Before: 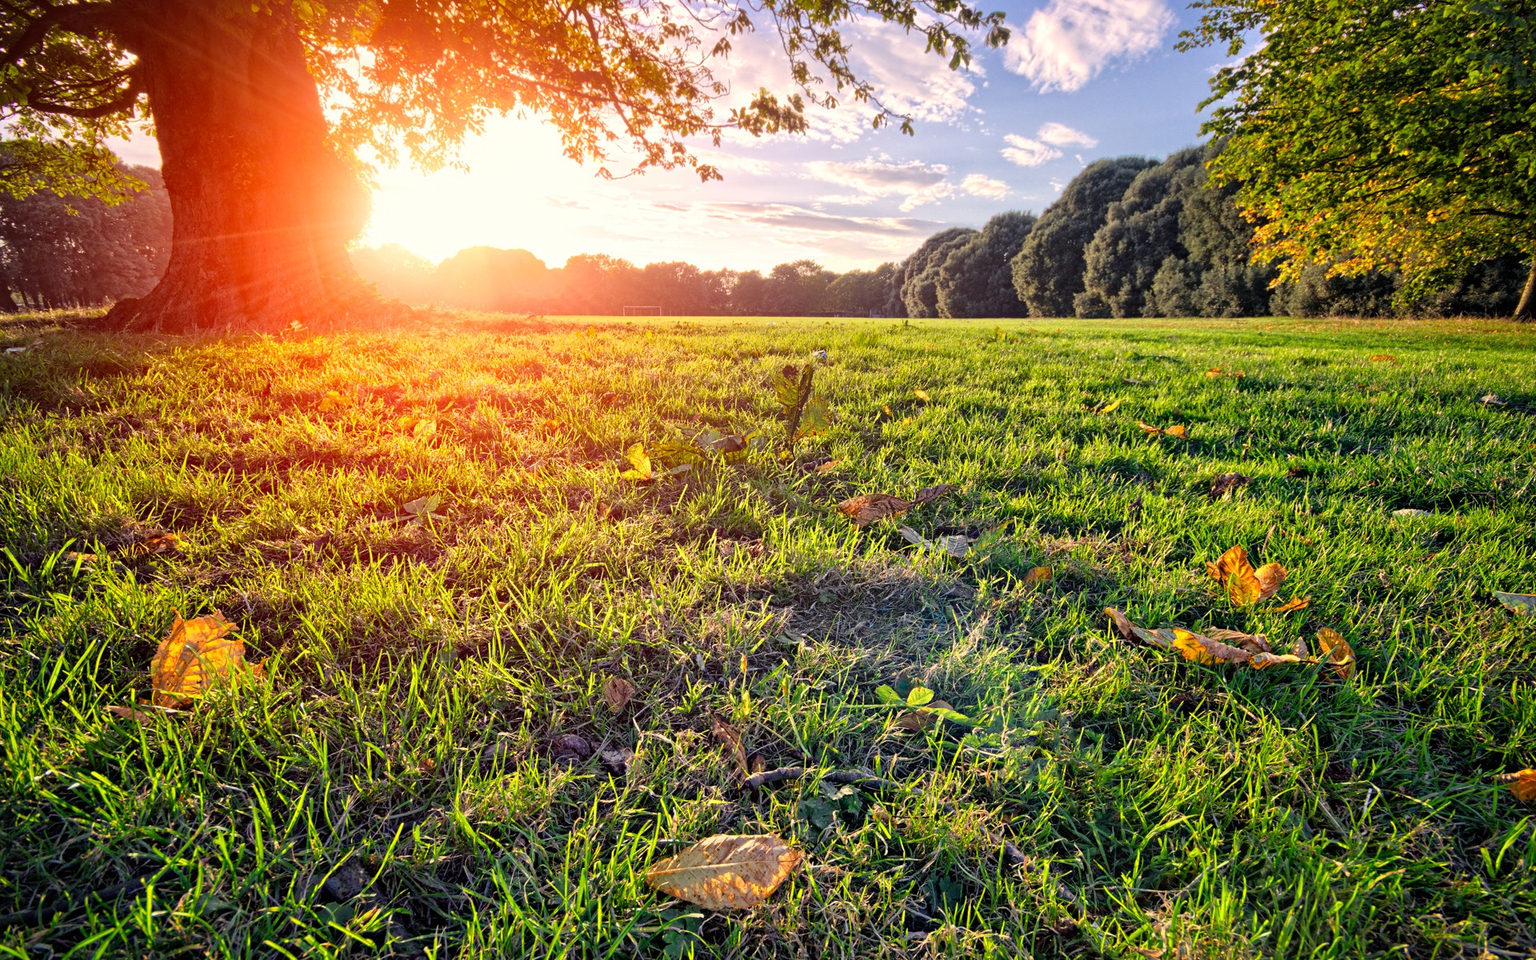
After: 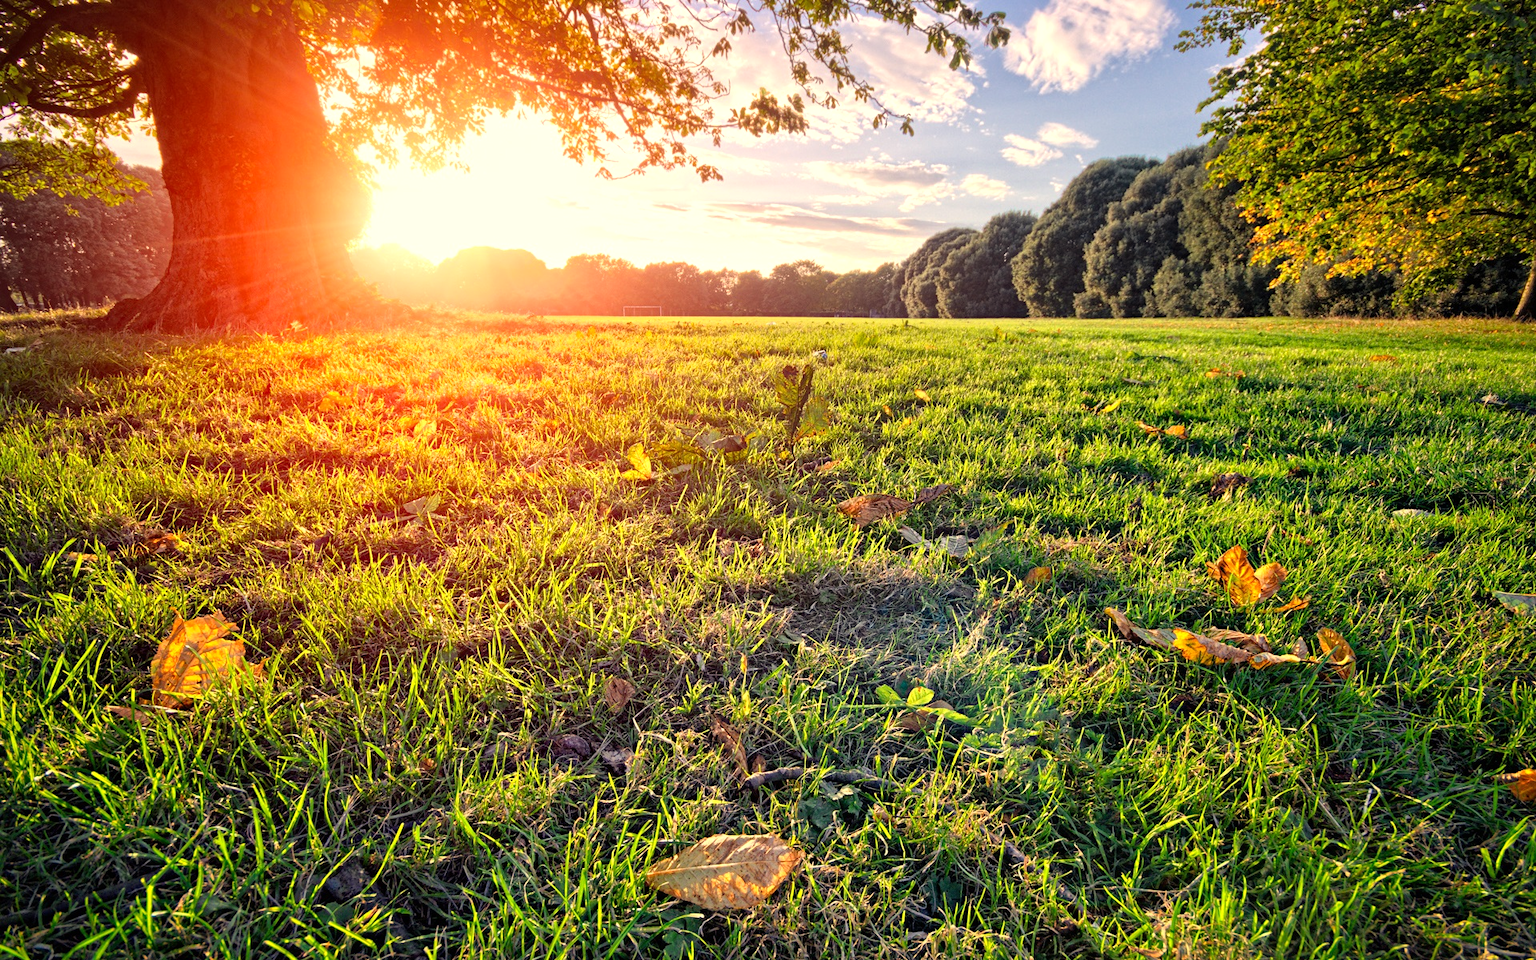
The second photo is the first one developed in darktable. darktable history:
white balance: red 1.029, blue 0.92
levels: levels [0, 0.476, 0.951]
